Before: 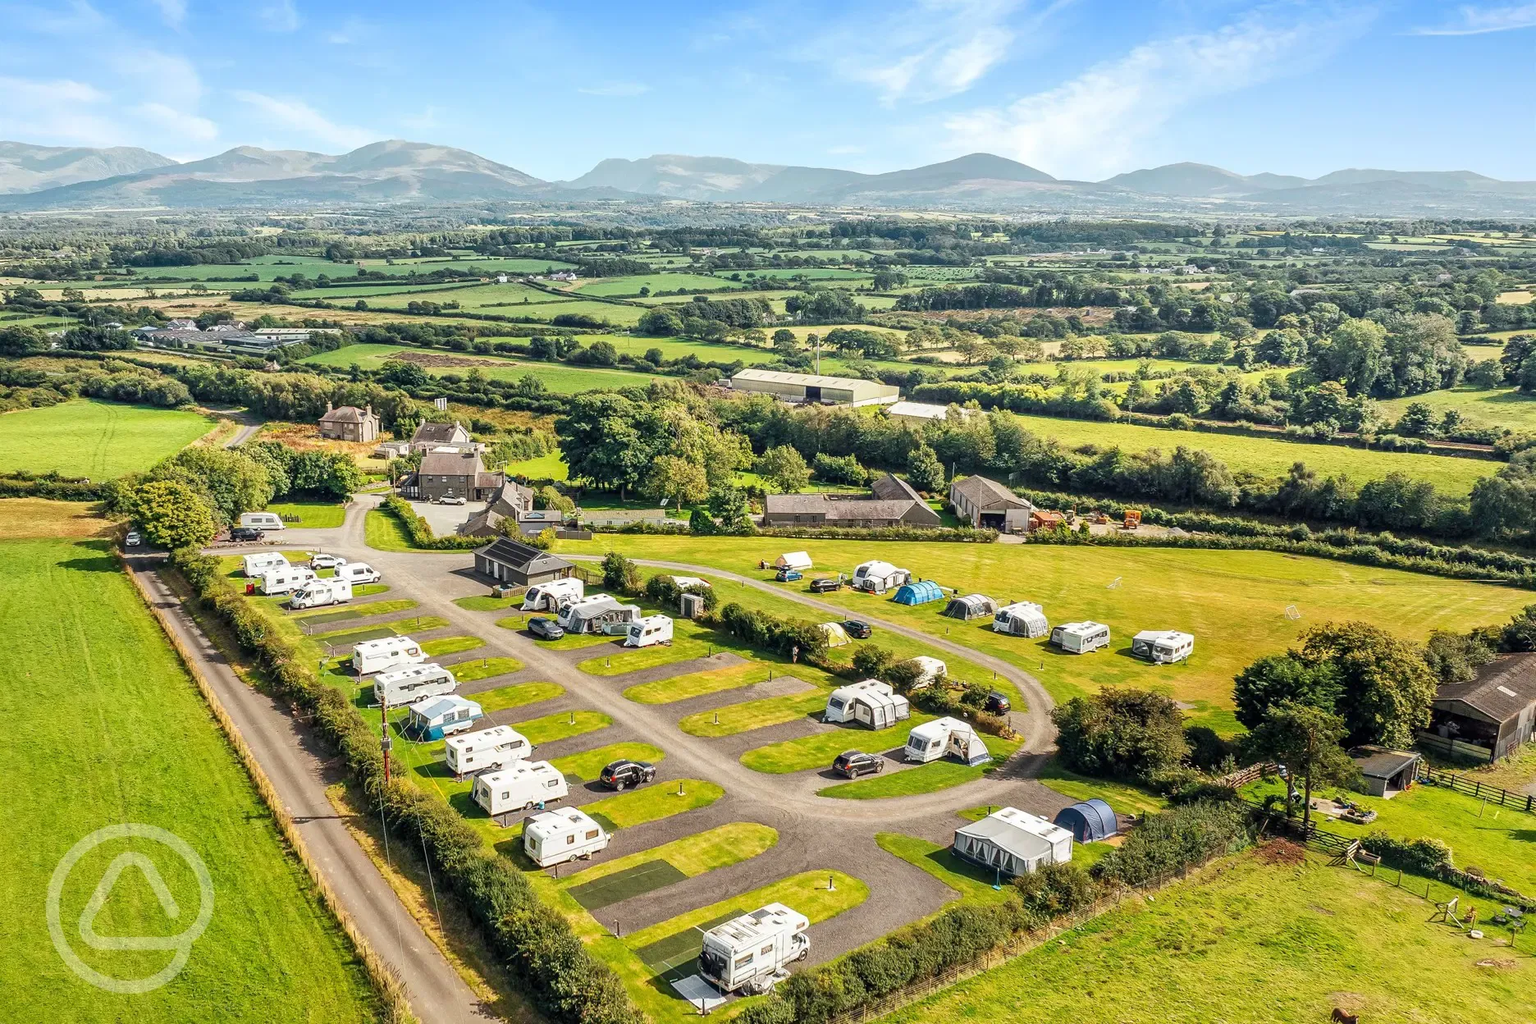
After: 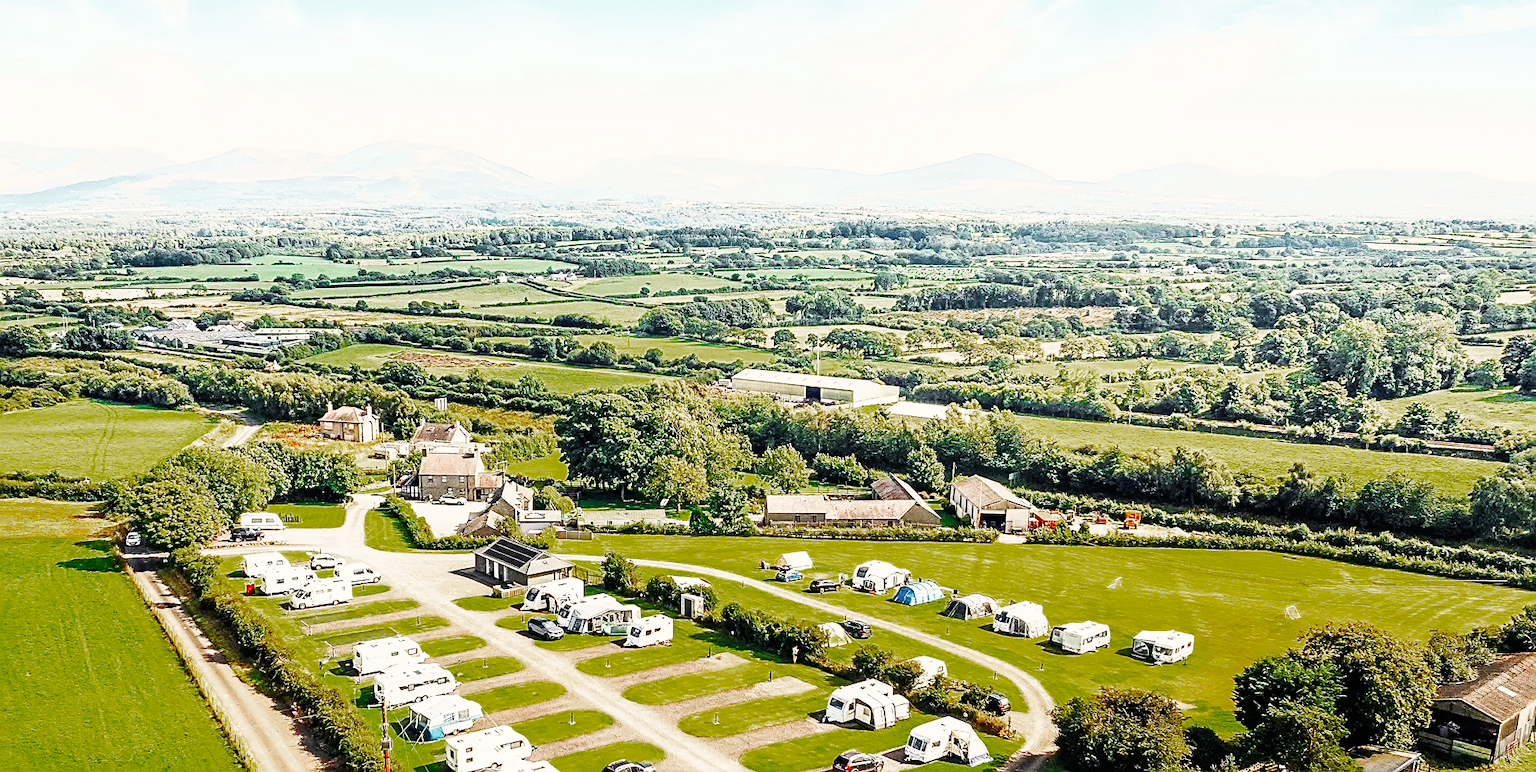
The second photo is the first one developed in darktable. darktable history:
exposure: compensate highlight preservation false
sharpen: on, module defaults
color zones: curves: ch0 [(0, 0.48) (0.209, 0.398) (0.305, 0.332) (0.429, 0.493) (0.571, 0.5) (0.714, 0.5) (0.857, 0.5) (1, 0.48)]; ch1 [(0, 0.633) (0.143, 0.586) (0.286, 0.489) (0.429, 0.448) (0.571, 0.31) (0.714, 0.335) (0.857, 0.492) (1, 0.633)]; ch2 [(0, 0.448) (0.143, 0.498) (0.286, 0.5) (0.429, 0.5) (0.571, 0.5) (0.714, 0.5) (0.857, 0.5) (1, 0.448)]
color balance rgb: perceptual saturation grading › global saturation -0.013%, perceptual brilliance grading › mid-tones 9.361%, perceptual brilliance grading › shadows 14.639%, global vibrance 9.337%, contrast 14.962%, saturation formula JzAzBz (2021)
crop: bottom 24.462%
base curve: curves: ch0 [(0, 0) (0.007, 0.004) (0.027, 0.03) (0.046, 0.07) (0.207, 0.54) (0.442, 0.872) (0.673, 0.972) (1, 1)], preserve colors none
color correction: highlights a* 0.858, highlights b* 2.78, saturation 1.07
